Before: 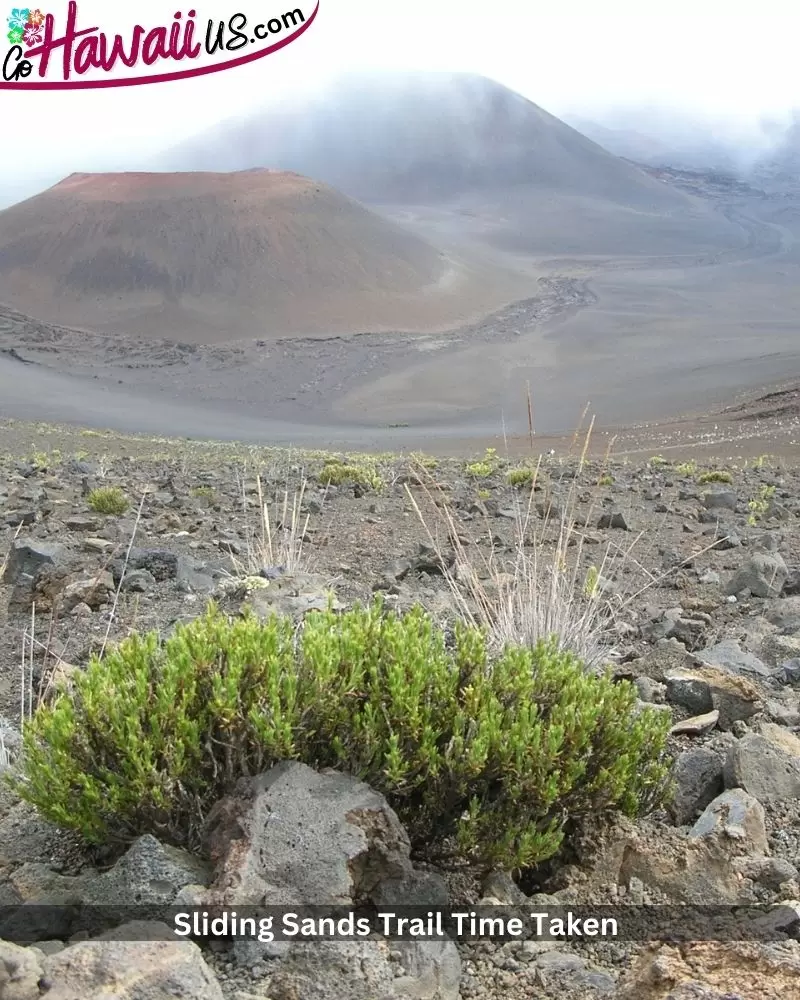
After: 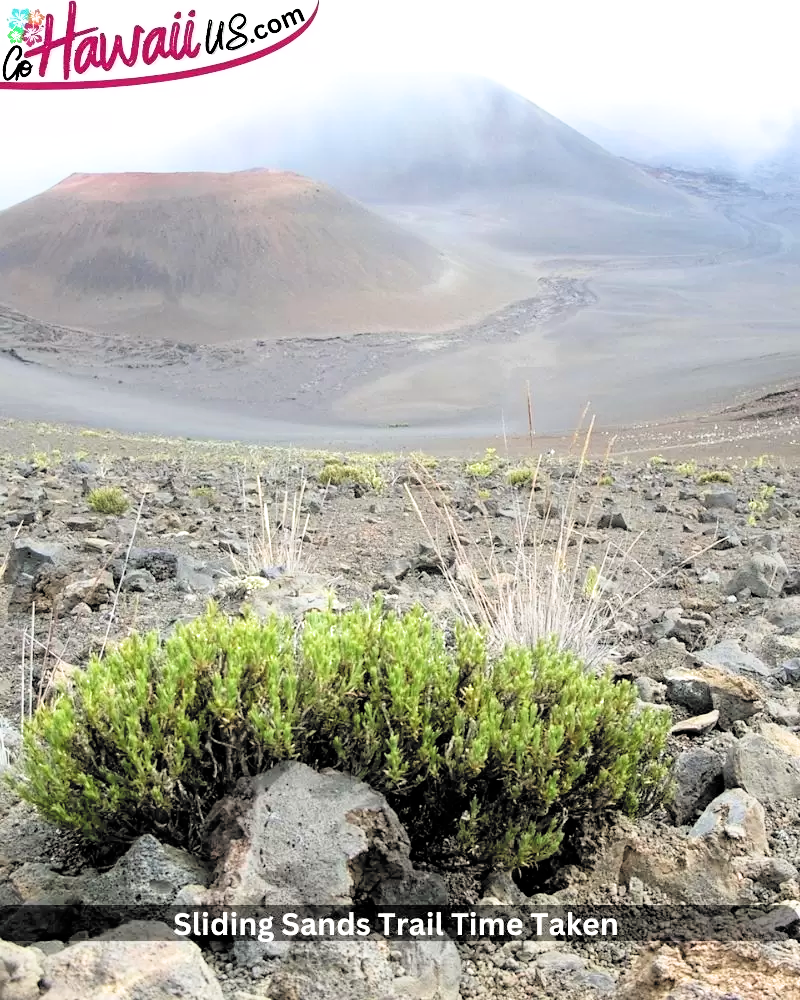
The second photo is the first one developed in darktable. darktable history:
filmic rgb: black relative exposure -5.07 EV, white relative exposure 3.2 EV, hardness 3.42, contrast 1.188, highlights saturation mix -48.84%, color science v6 (2022)
tone equalizer: -8 EV -0.715 EV, -7 EV -0.707 EV, -6 EV -0.639 EV, -5 EV -0.417 EV, -3 EV 0.391 EV, -2 EV 0.6 EV, -1 EV 0.694 EV, +0 EV 0.727 EV, mask exposure compensation -0.502 EV
